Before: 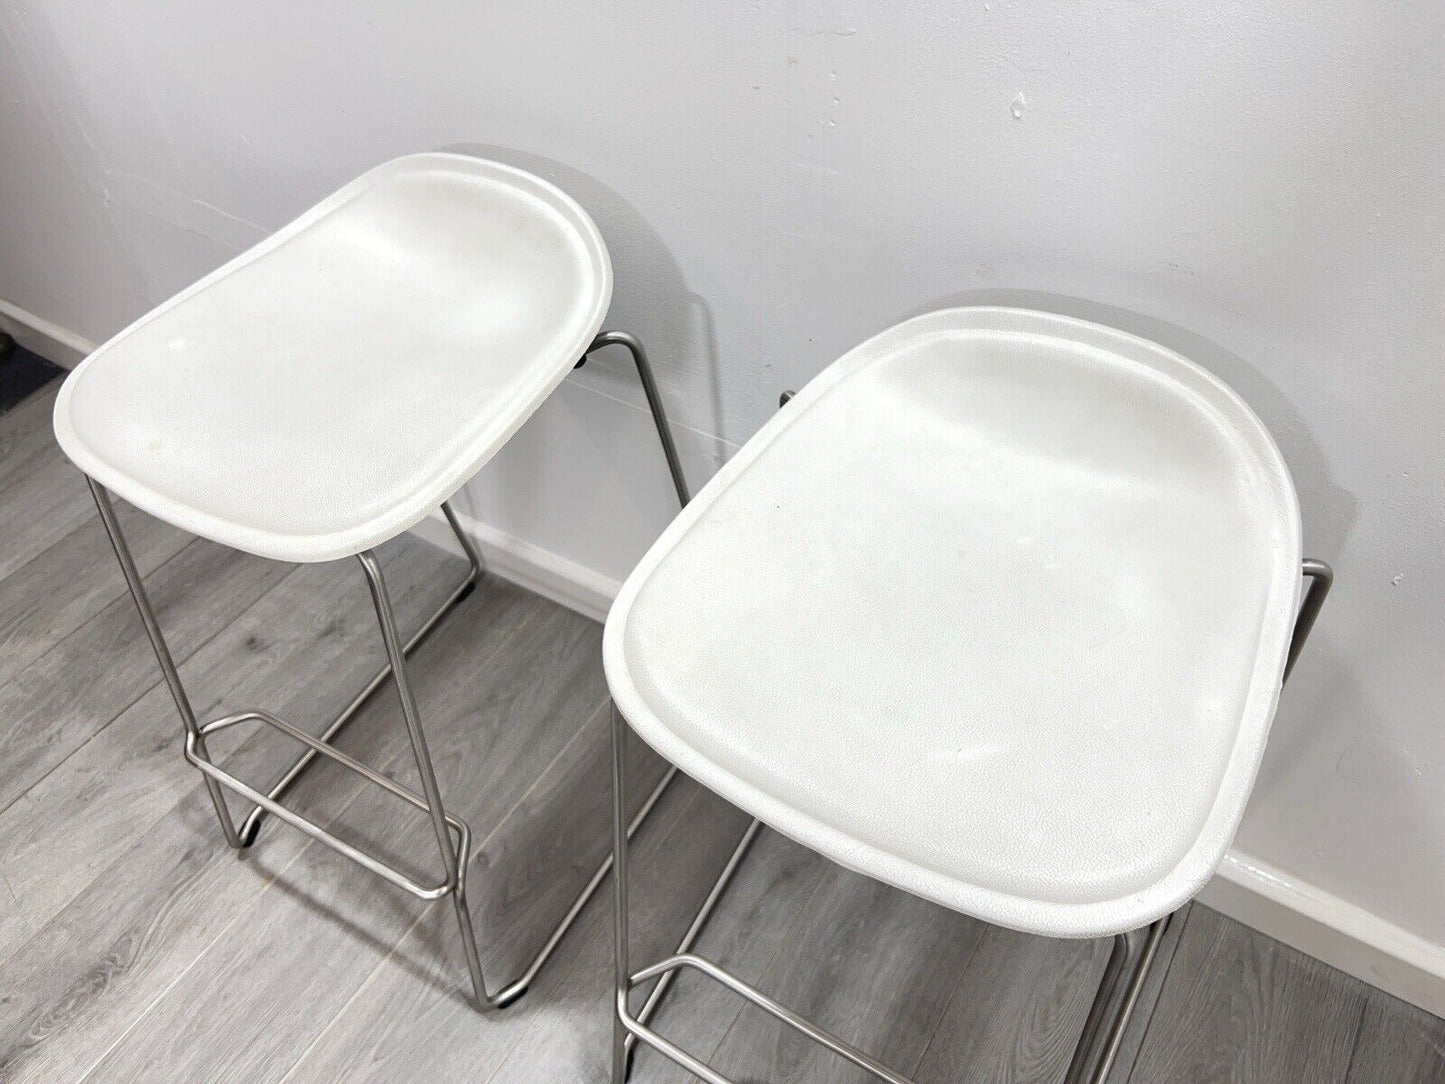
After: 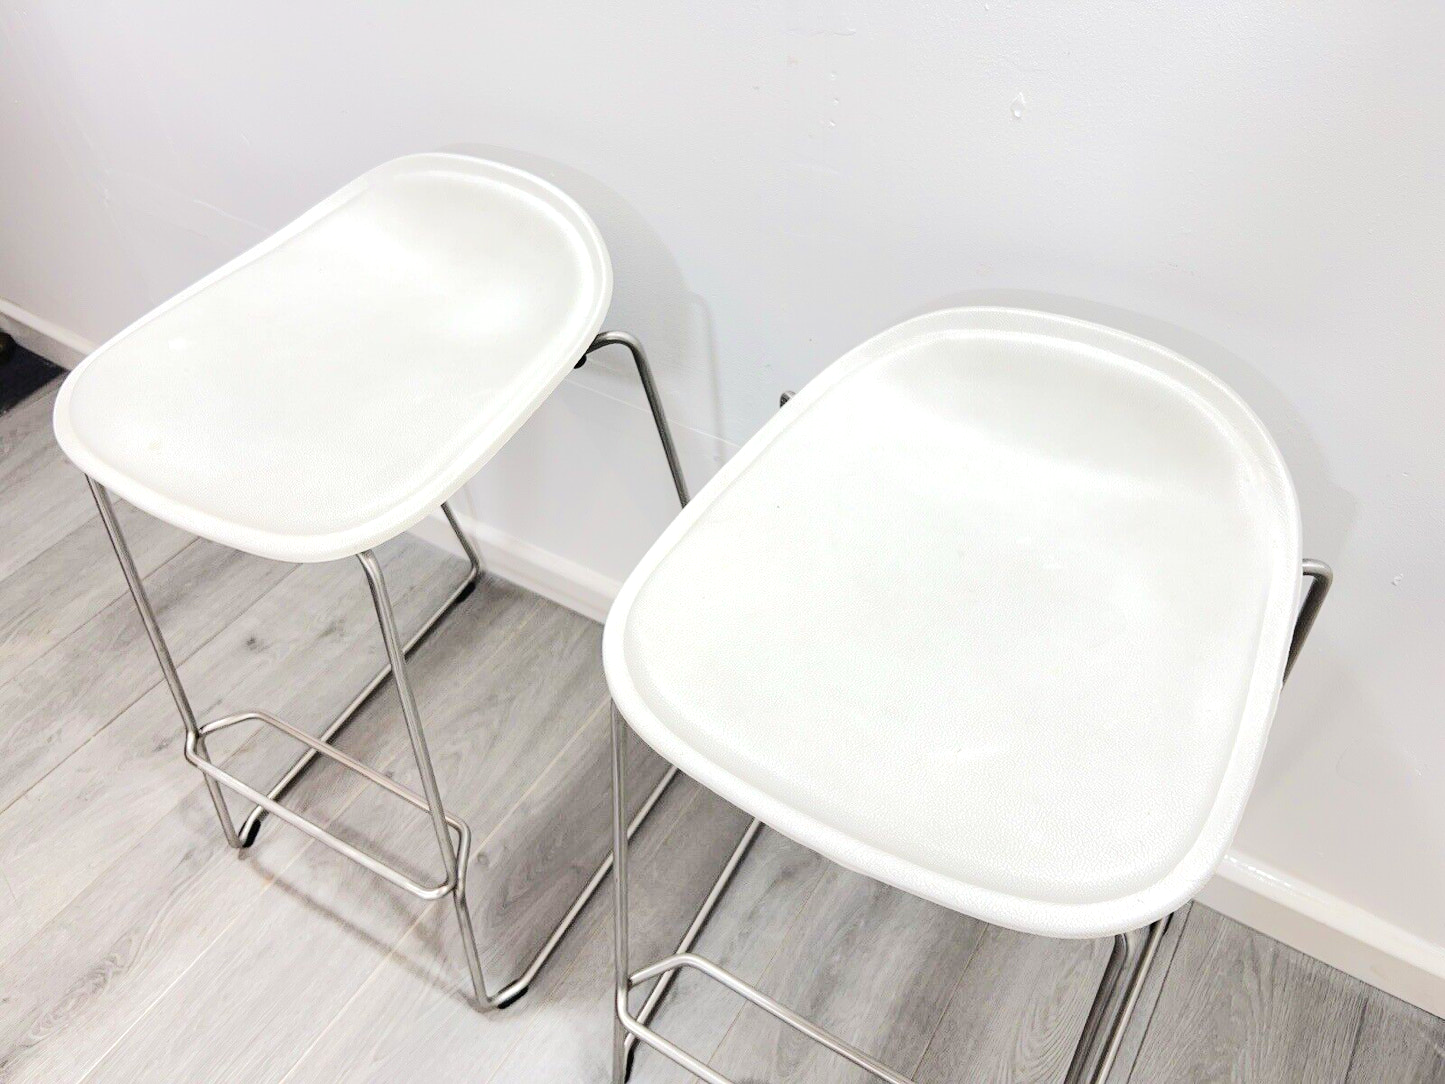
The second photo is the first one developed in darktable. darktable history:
tone equalizer: -7 EV 0.151 EV, -6 EV 0.586 EV, -5 EV 1.14 EV, -4 EV 1.3 EV, -3 EV 1.15 EV, -2 EV 0.6 EV, -1 EV 0.155 EV, edges refinement/feathering 500, mask exposure compensation -1.57 EV, preserve details no
